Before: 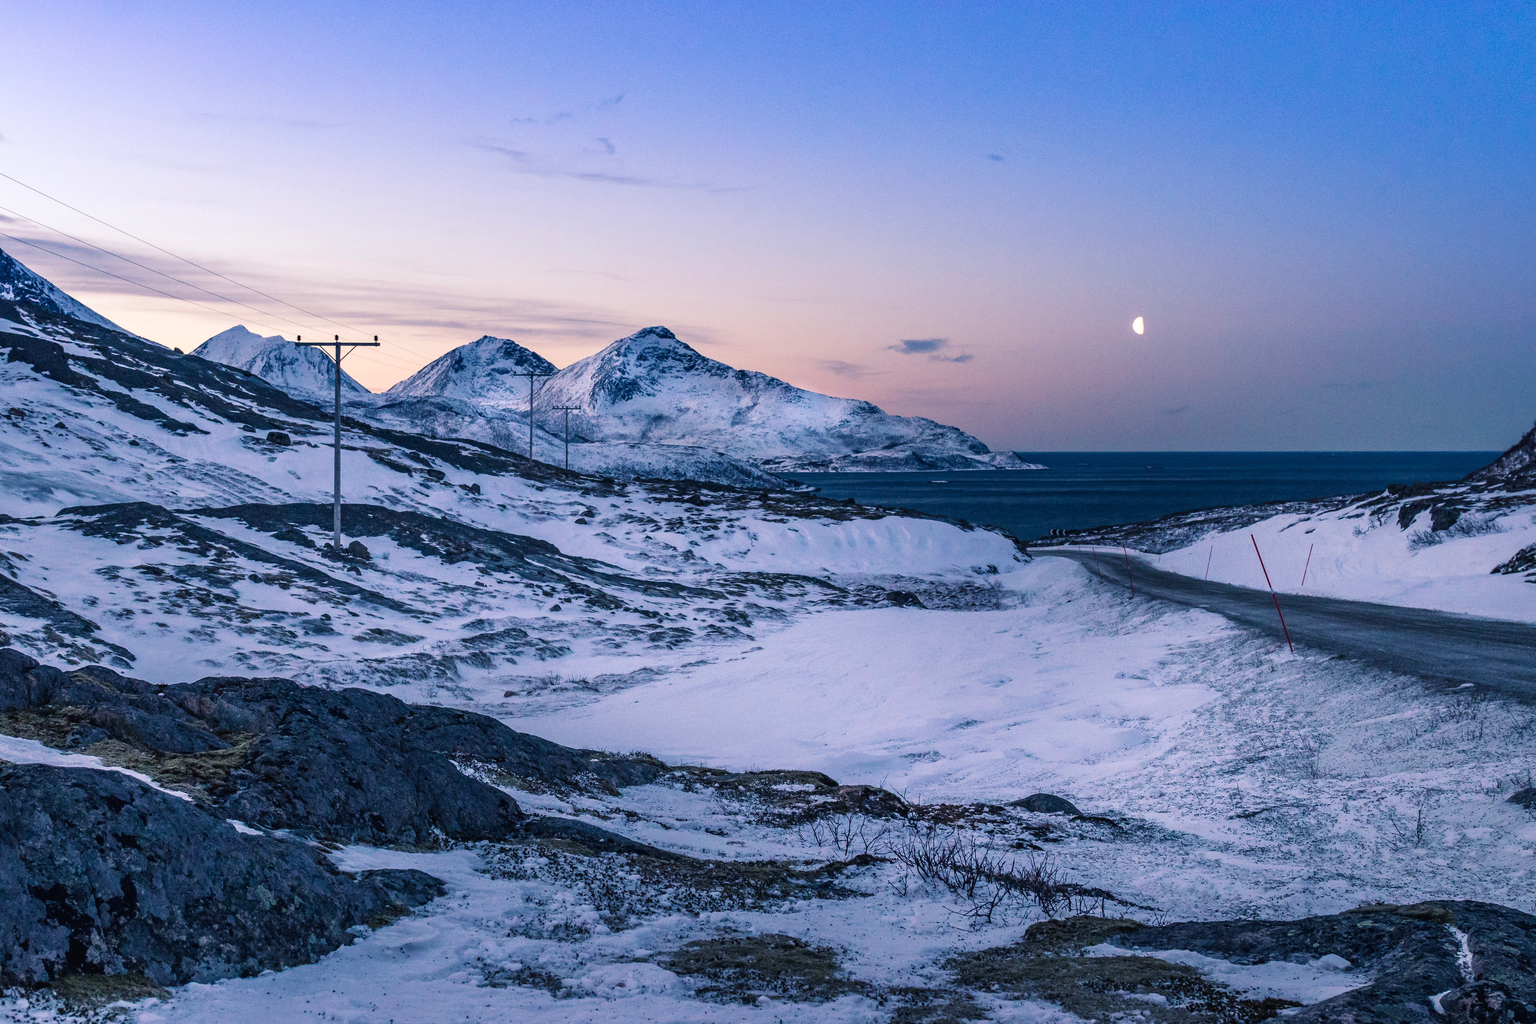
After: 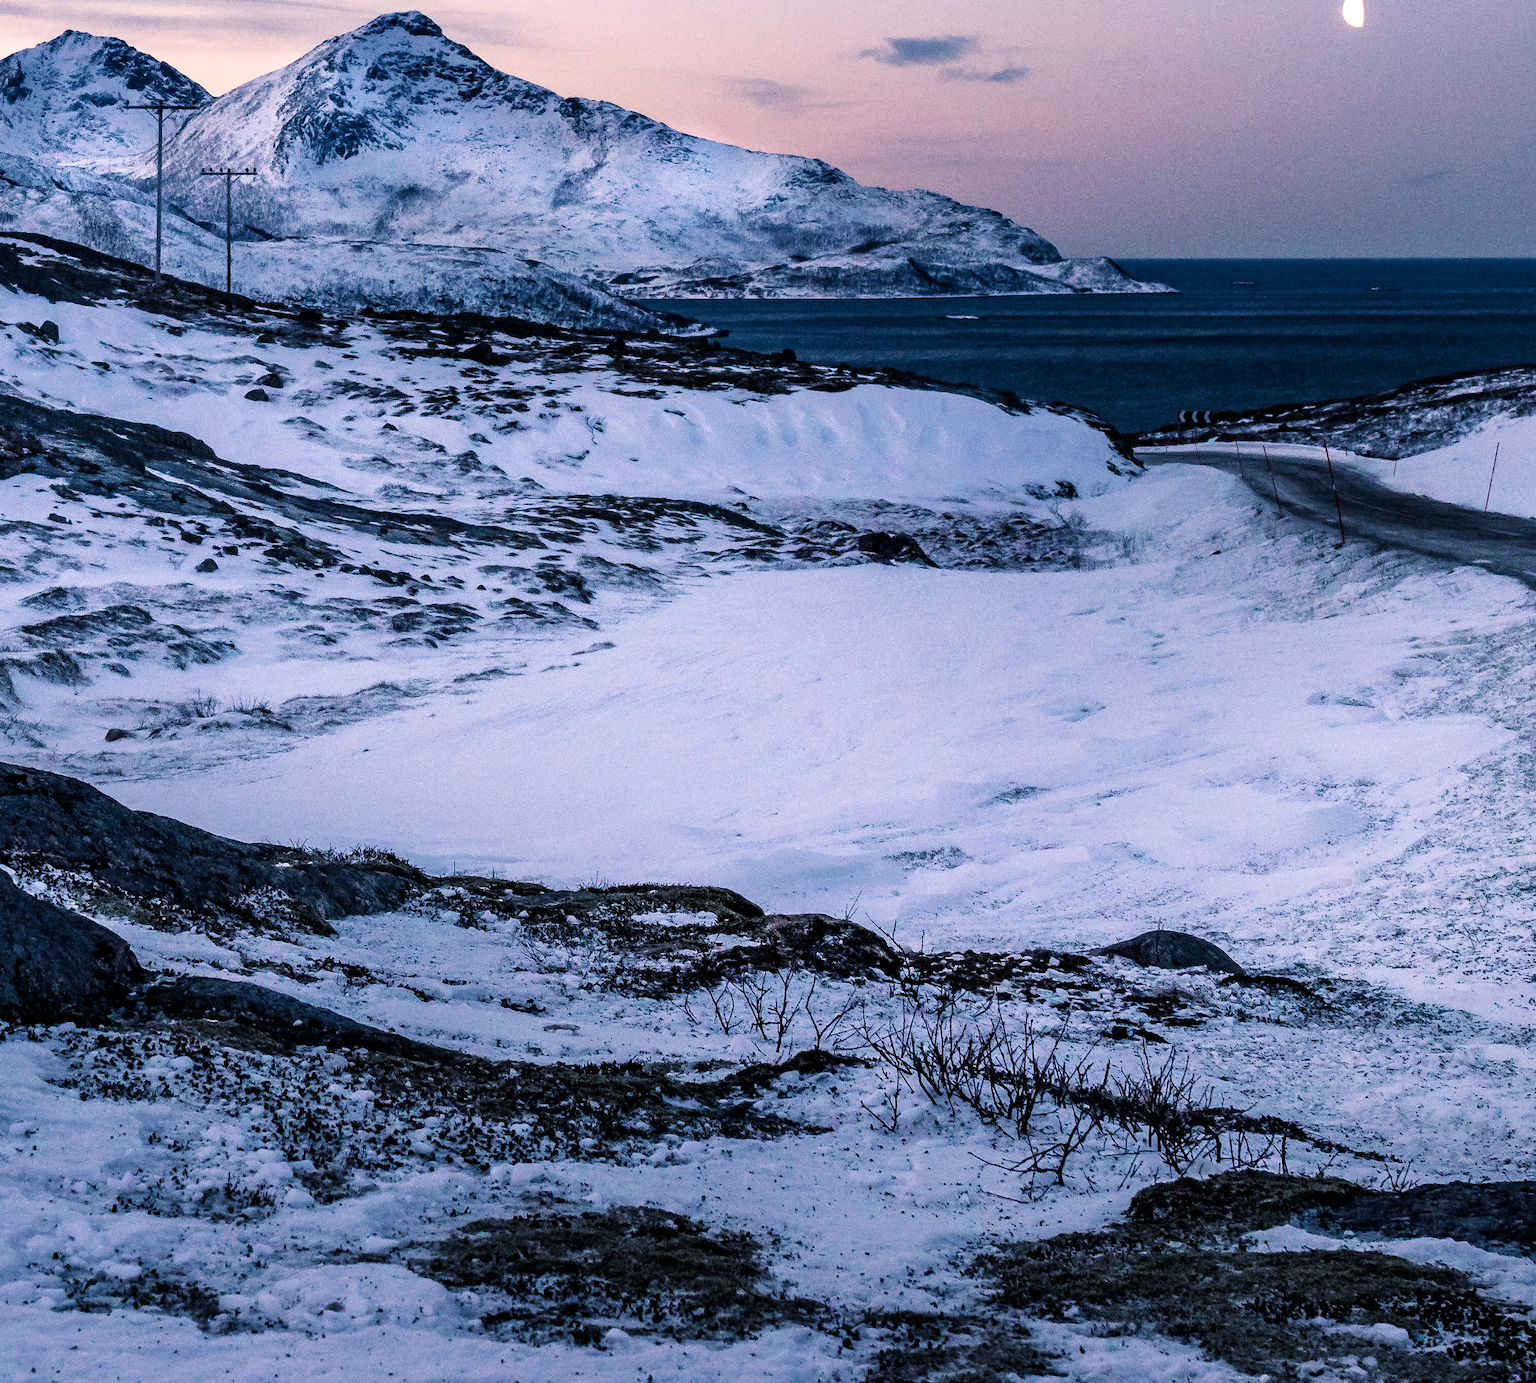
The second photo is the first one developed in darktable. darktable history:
crop and rotate: left 29.343%, top 31.323%, right 19.81%
tone equalizer: edges refinement/feathering 500, mask exposure compensation -1.57 EV, preserve details no
filmic rgb: black relative exposure -8.67 EV, white relative exposure 2.72 EV, target black luminance 0%, hardness 6.26, latitude 77.34%, contrast 1.329, shadows ↔ highlights balance -0.359%, color science v6 (2022)
